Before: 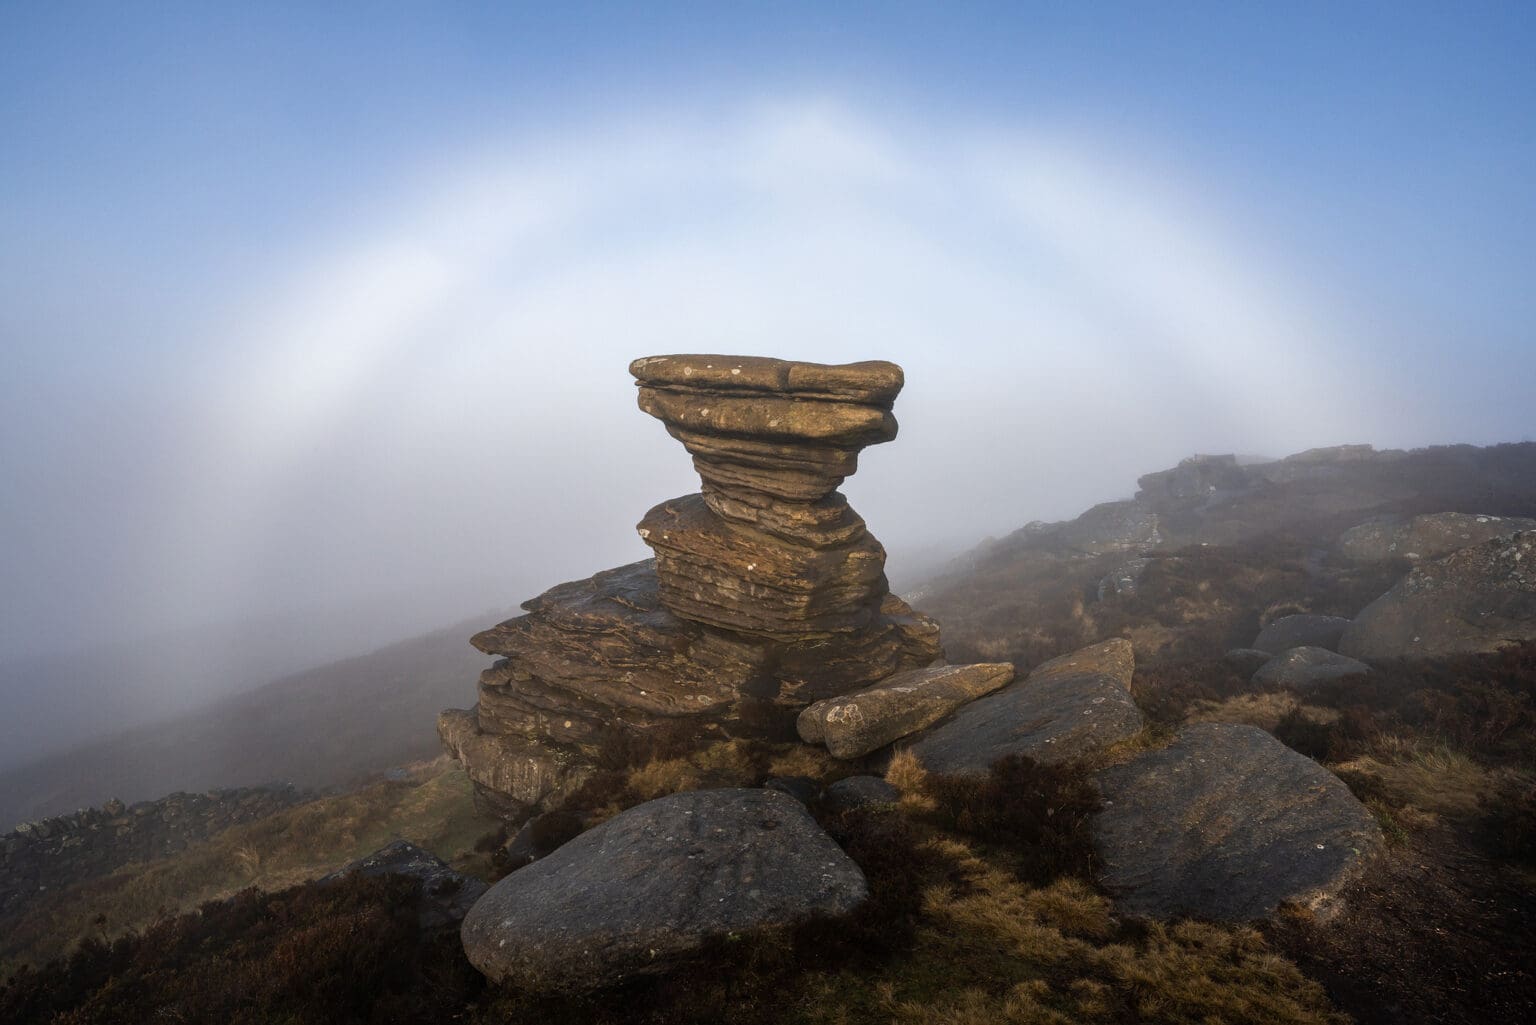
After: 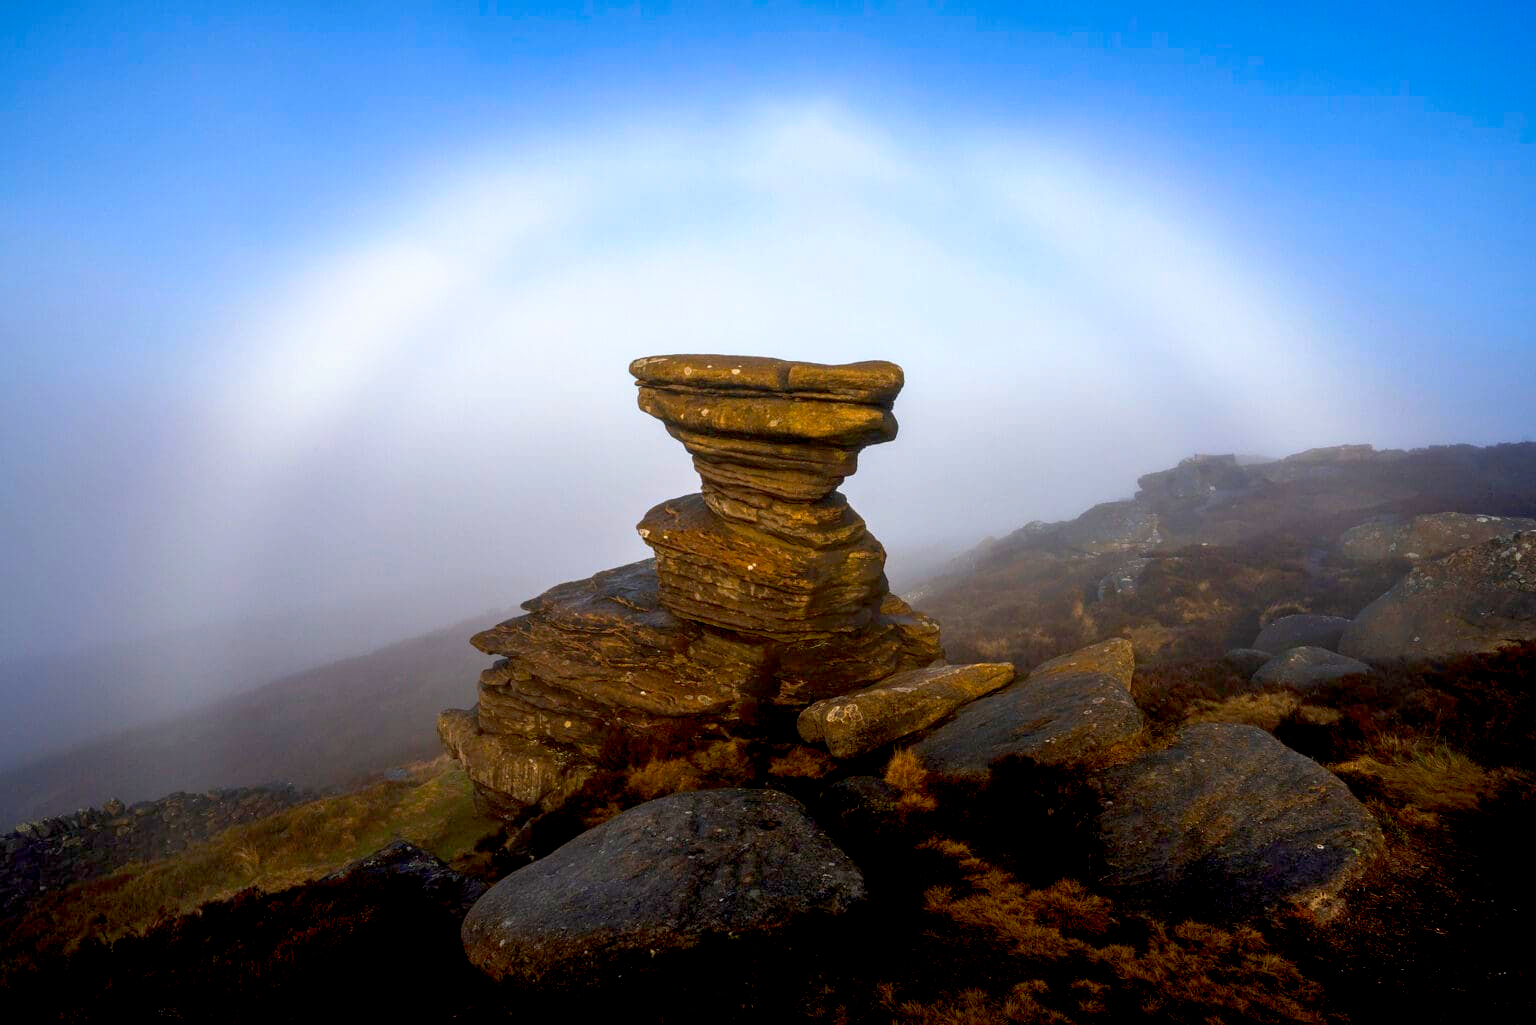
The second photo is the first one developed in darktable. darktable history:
base curve: curves: ch0 [(0.017, 0) (0.425, 0.441) (0.844, 0.933) (1, 1)], preserve colors none
contrast brightness saturation: brightness -0.027, saturation 0.342
color balance rgb: global offset › luminance -0.284%, global offset › hue 262.76°, shadows fall-off 101.356%, perceptual saturation grading › global saturation 30.851%, mask middle-gray fulcrum 23.024%
